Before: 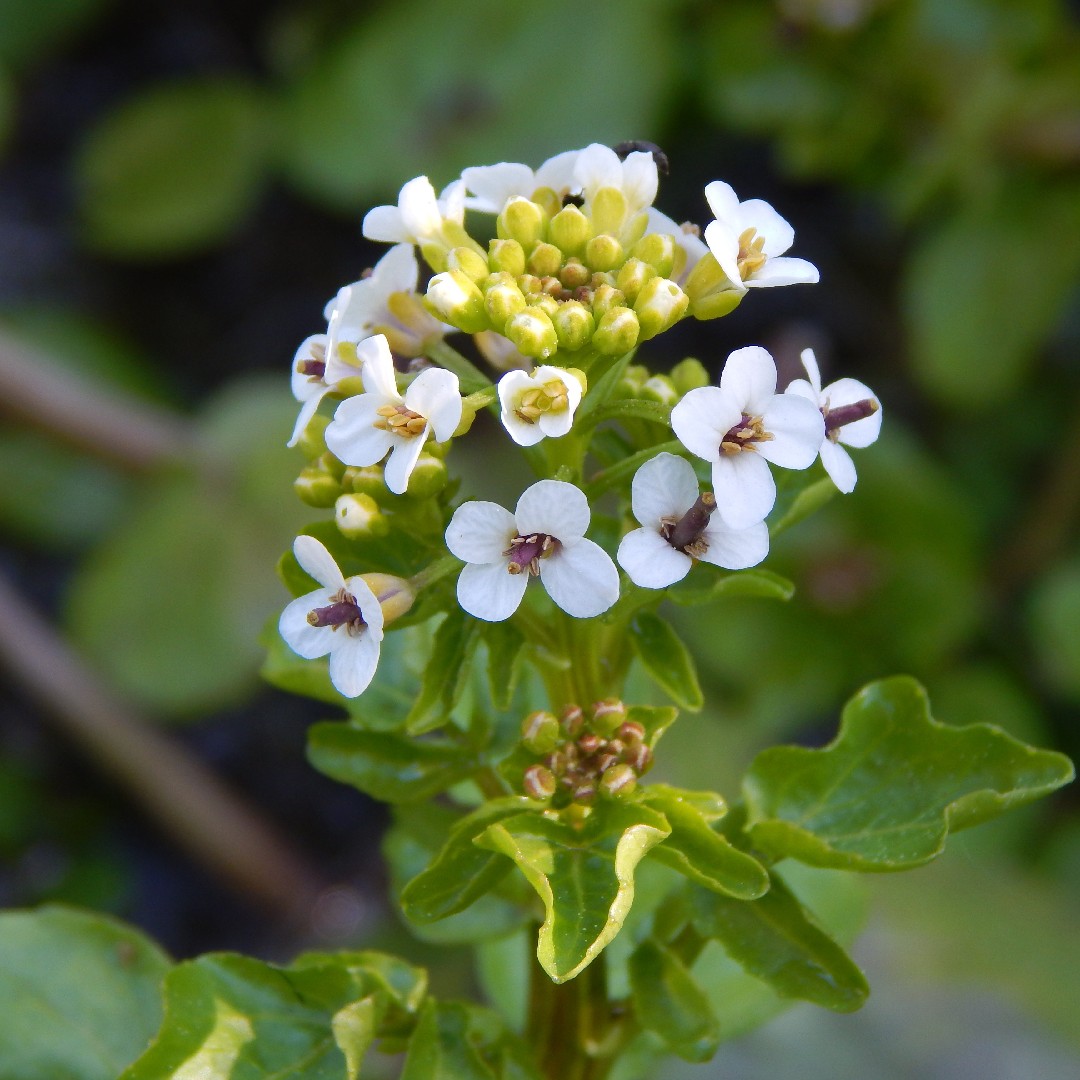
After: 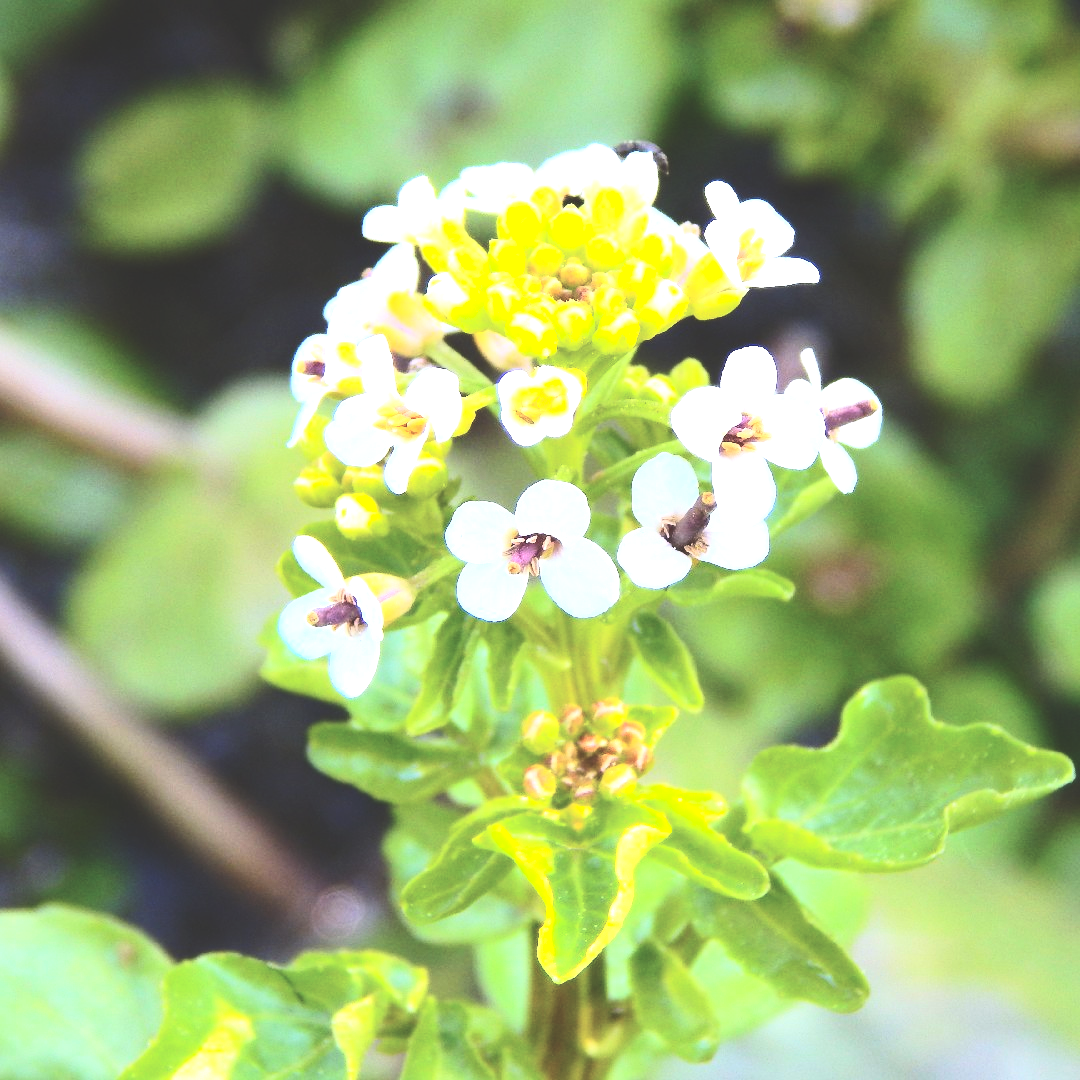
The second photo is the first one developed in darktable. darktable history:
exposure: black level correction -0.024, exposure 1.393 EV, compensate highlight preservation false
contrast brightness saturation: contrast 0.401, brightness 0.041, saturation 0.253
